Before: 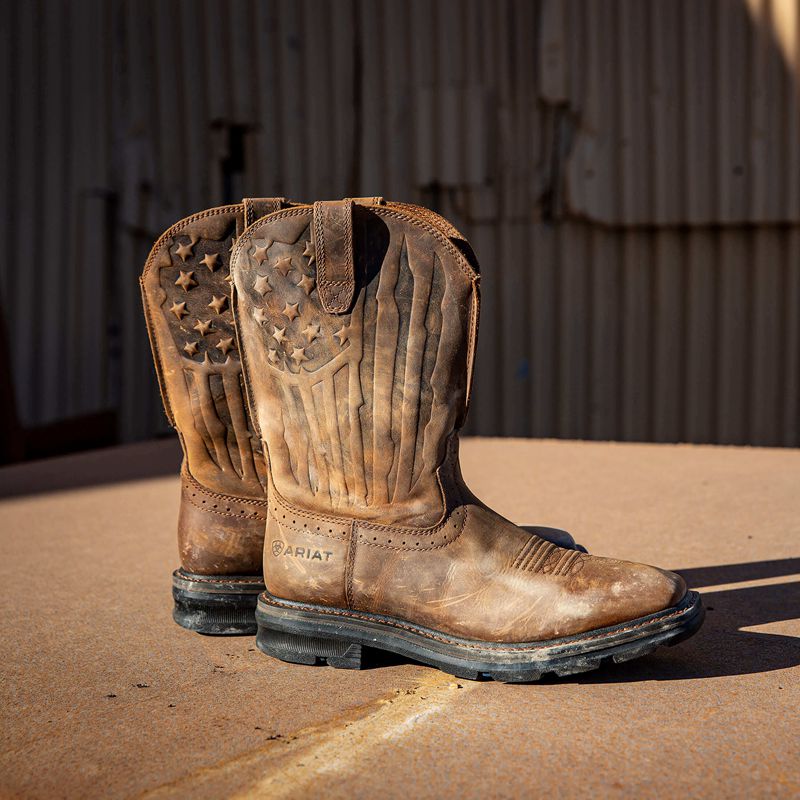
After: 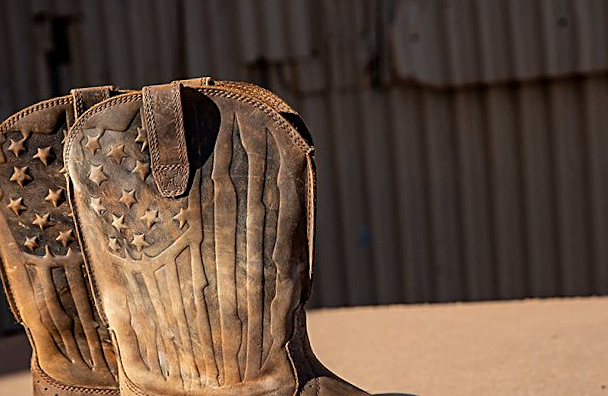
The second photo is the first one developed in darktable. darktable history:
rotate and perspective: rotation -4.57°, crop left 0.054, crop right 0.944, crop top 0.087, crop bottom 0.914
sharpen: on, module defaults
crop: left 18.38%, top 11.092%, right 2.134%, bottom 33.217%
